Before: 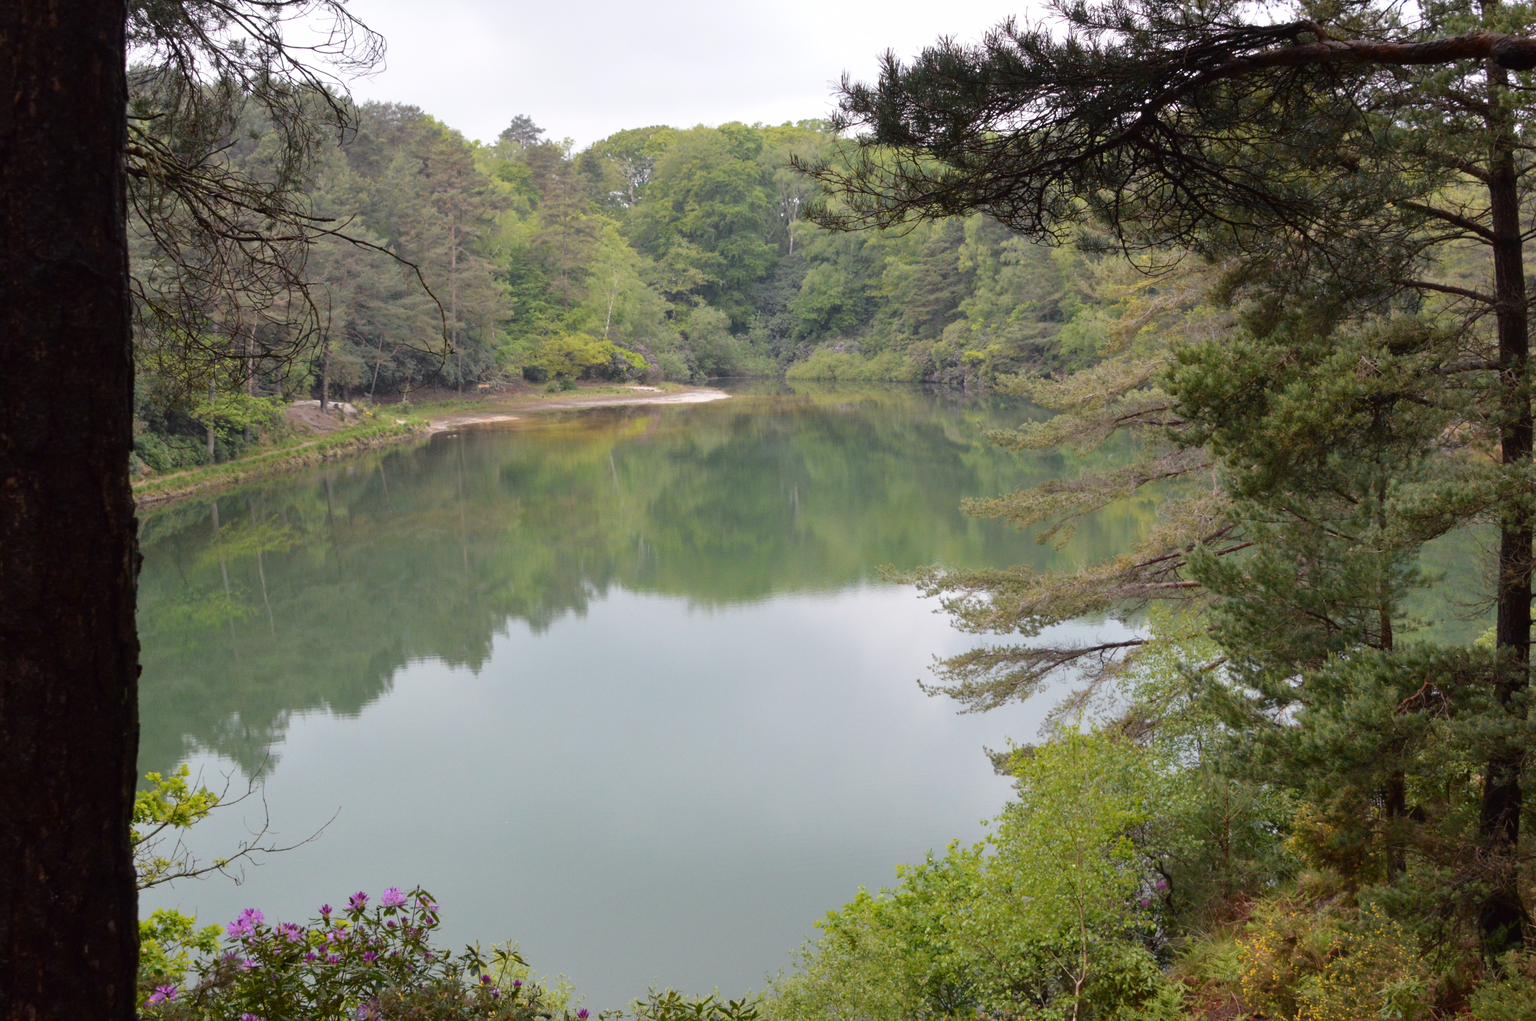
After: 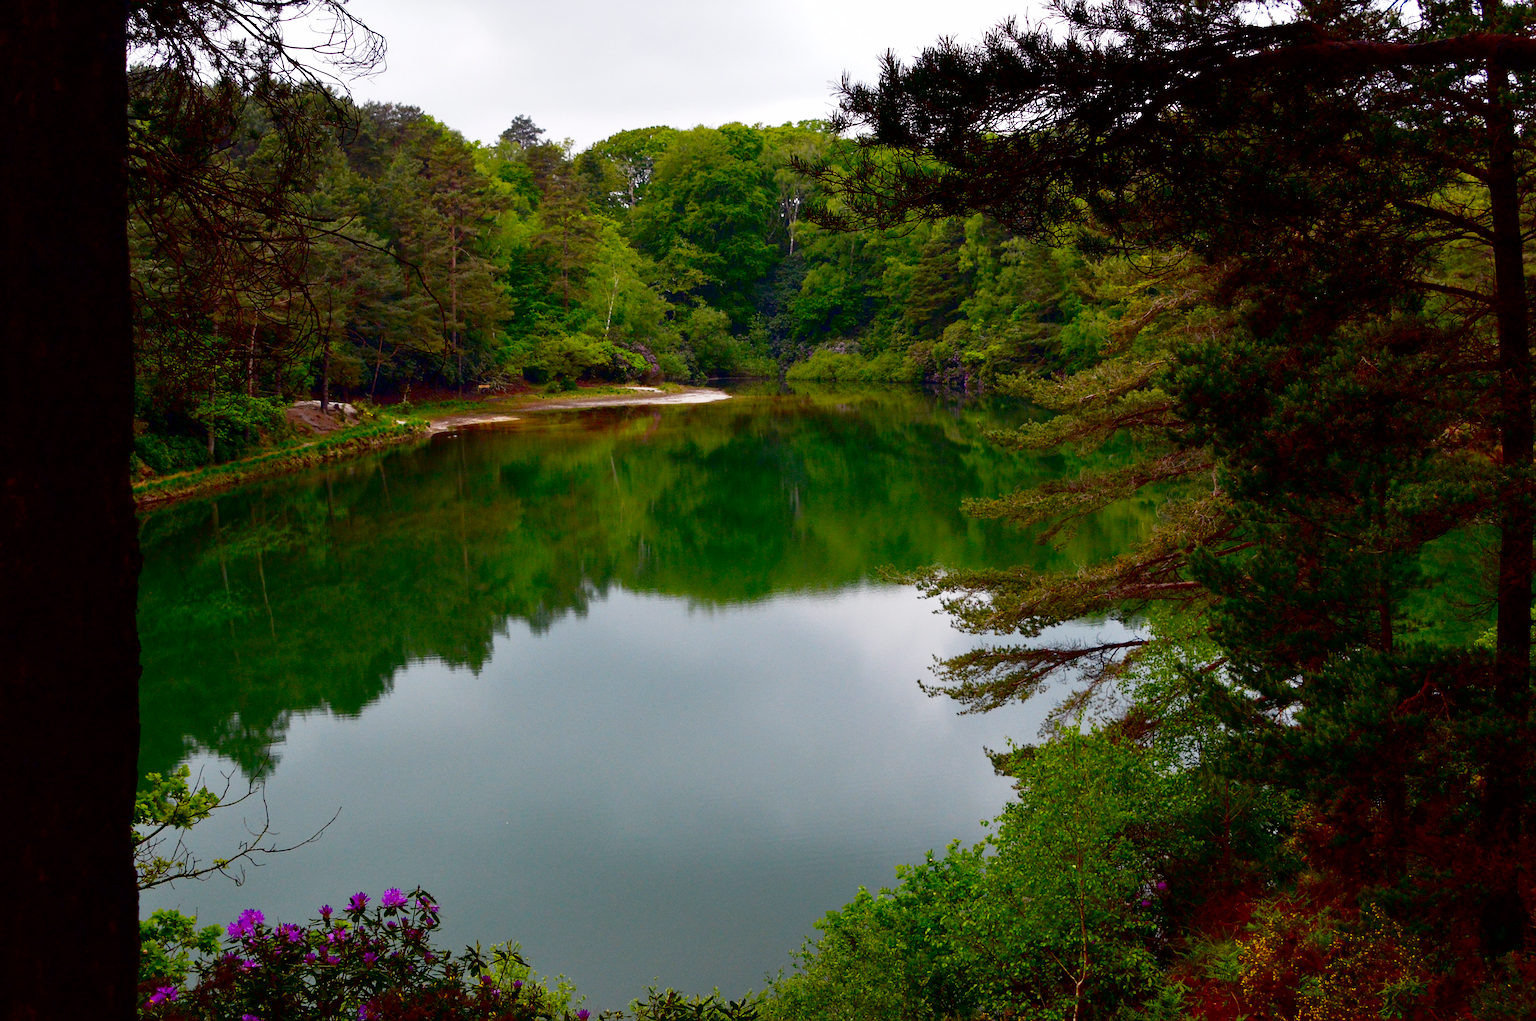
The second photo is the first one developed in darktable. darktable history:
contrast brightness saturation: brightness -0.985, saturation 0.998
base curve: curves: ch0 [(0, 0) (0.036, 0.025) (0.121, 0.166) (0.206, 0.329) (0.605, 0.79) (1, 1)], preserve colors none
sharpen: on, module defaults
